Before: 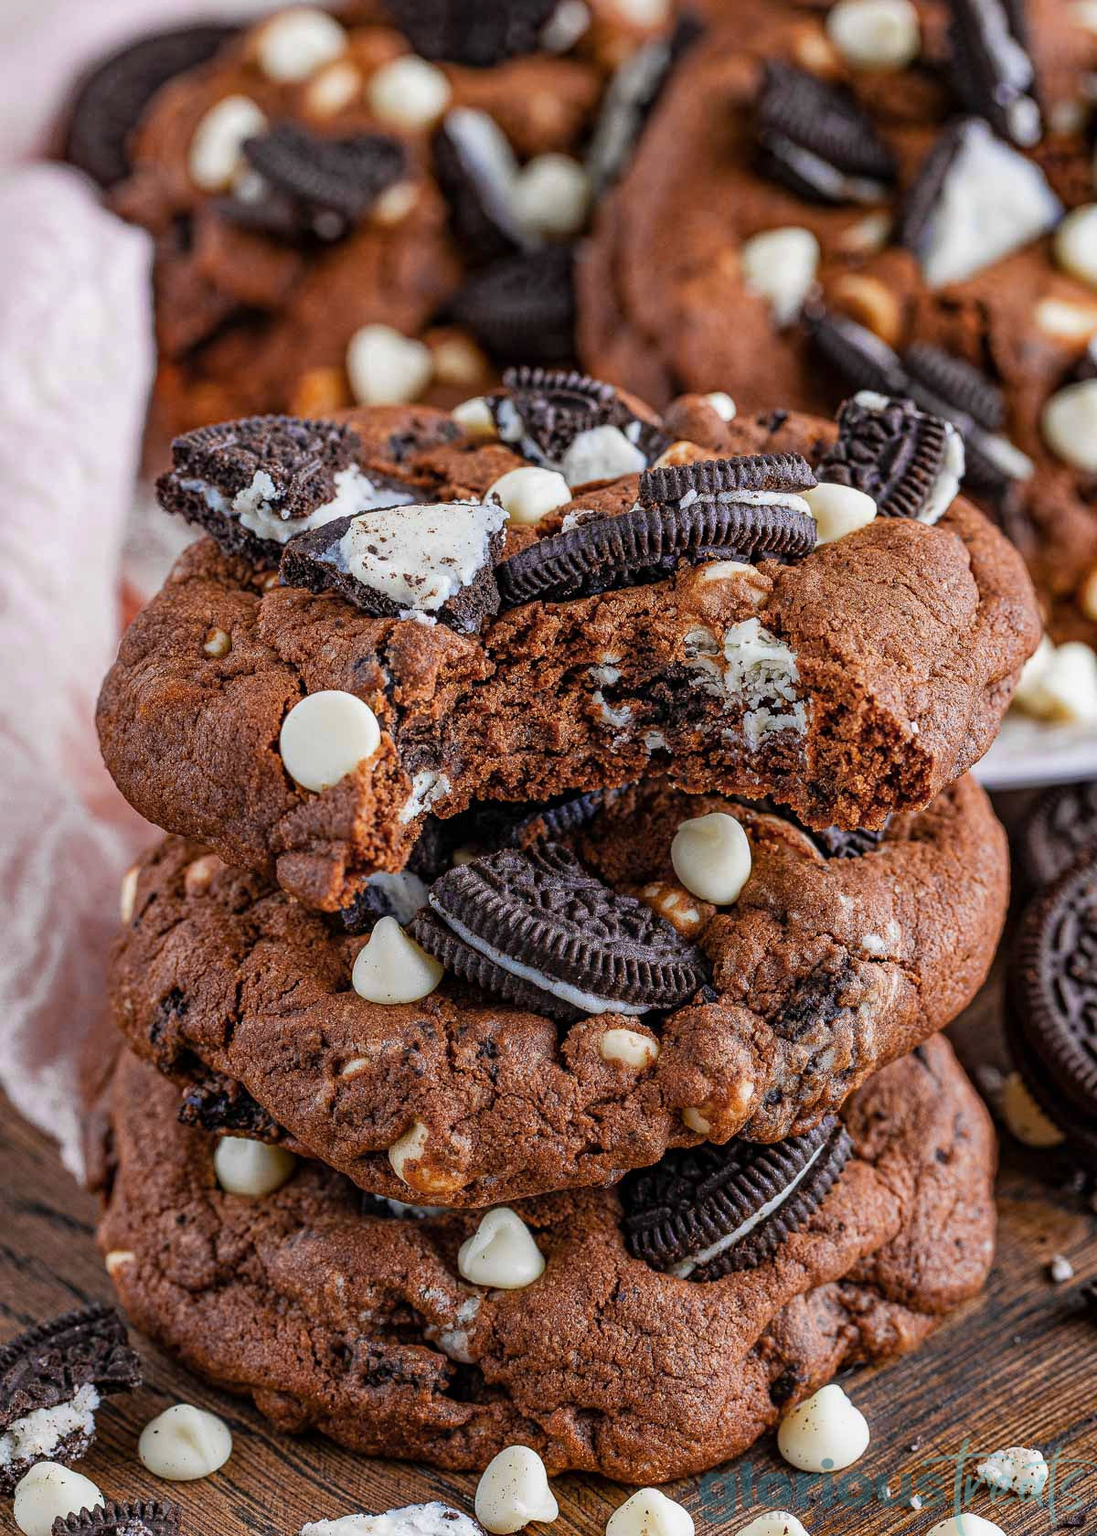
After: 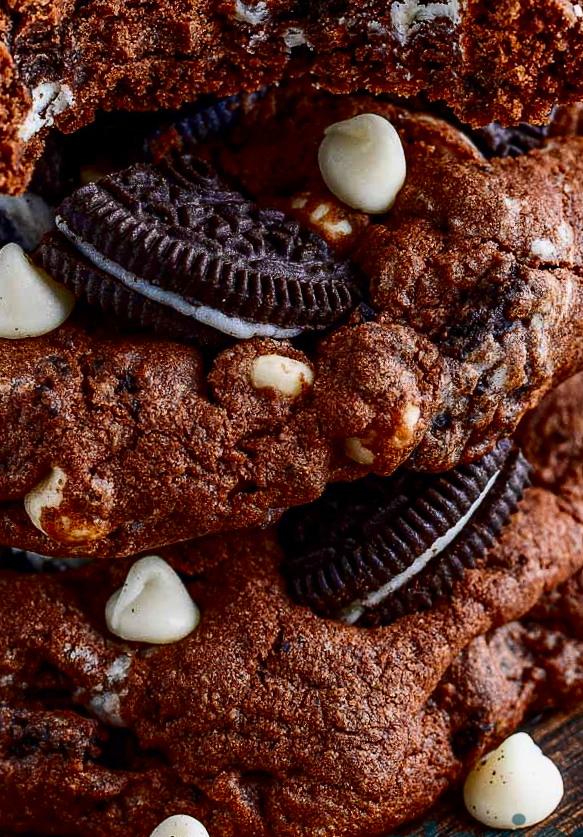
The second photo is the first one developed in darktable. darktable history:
crop: left 35.976%, top 45.819%, right 18.162%, bottom 5.807%
contrast brightness saturation: contrast 0.24, brightness -0.24, saturation 0.14
rotate and perspective: rotation -2.56°, automatic cropping off
